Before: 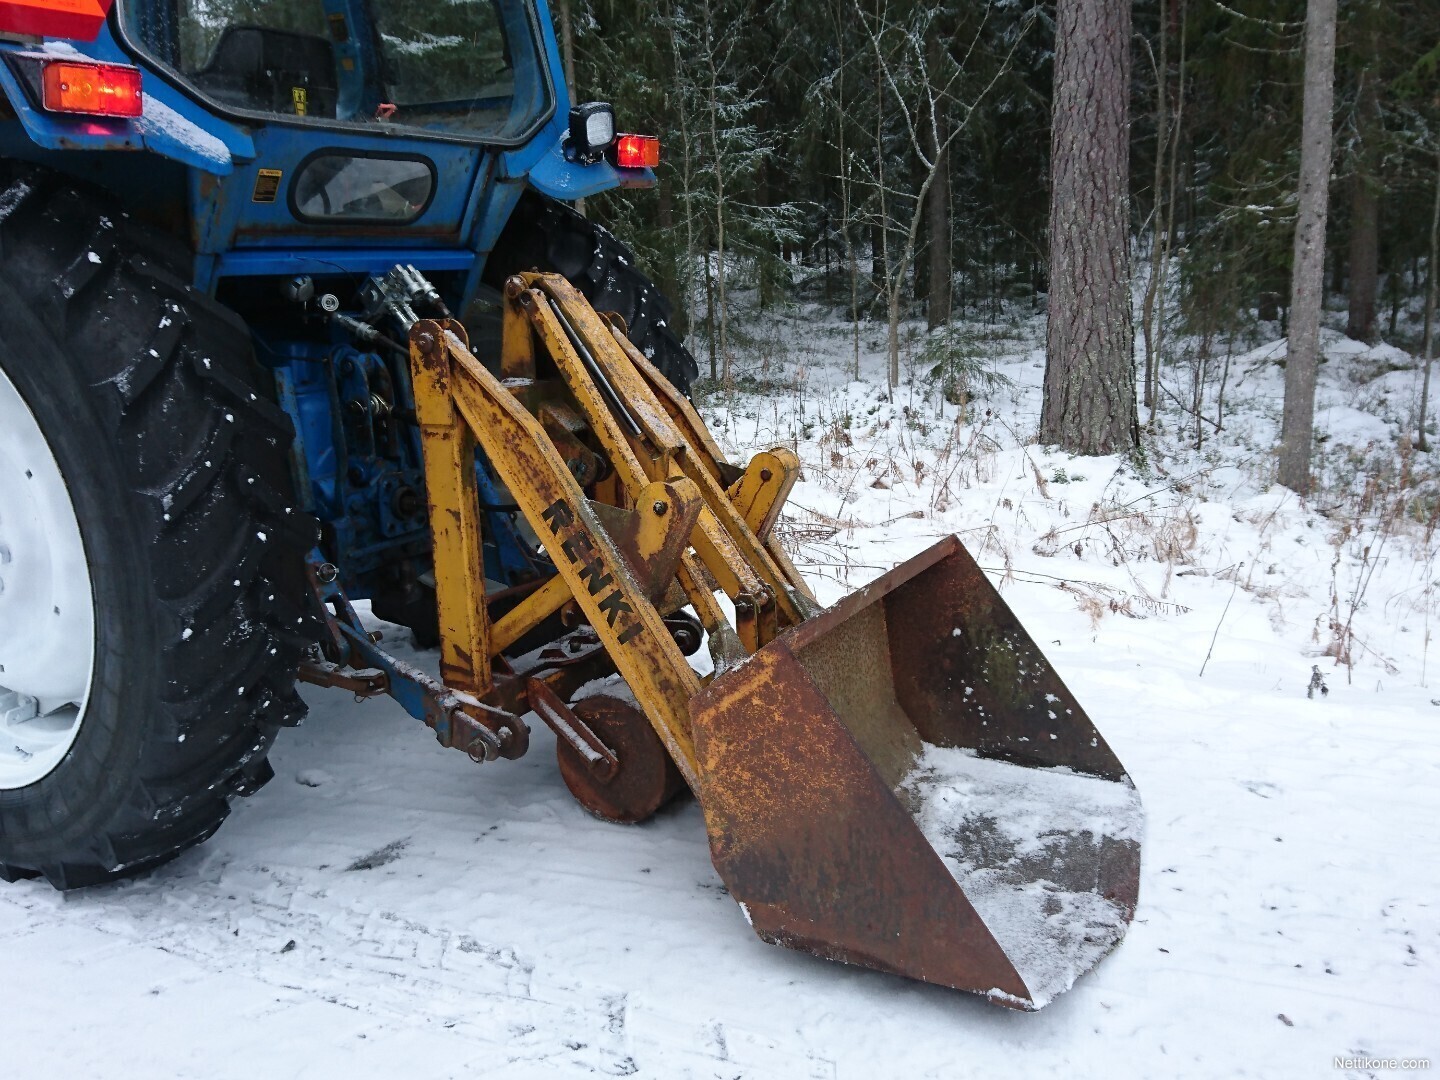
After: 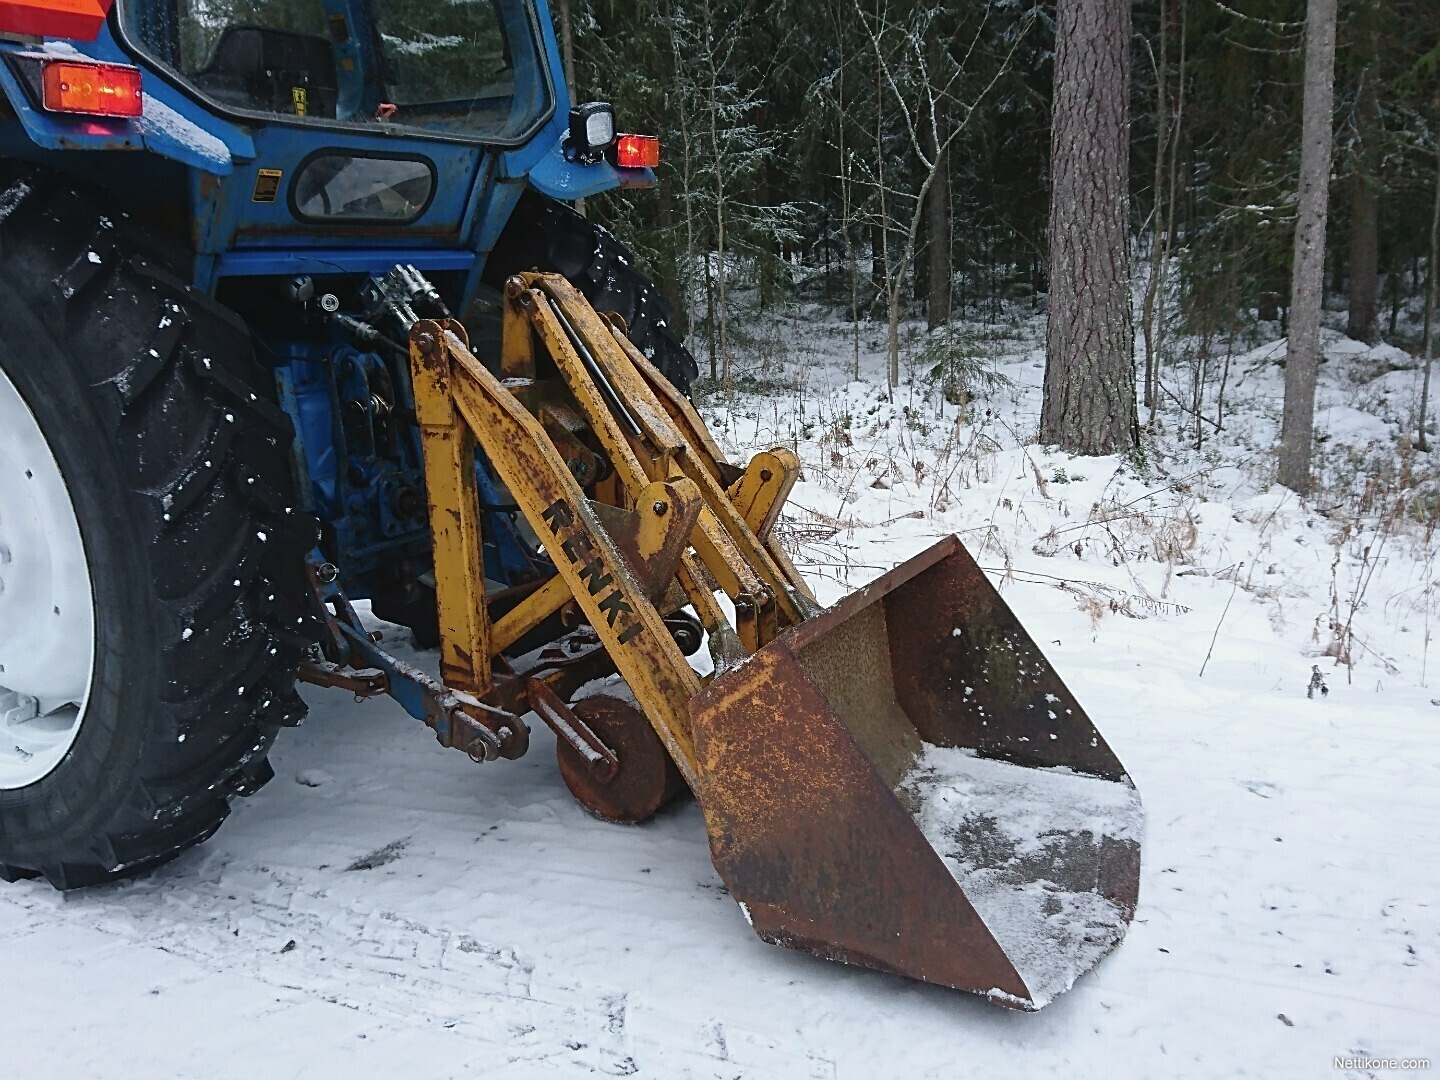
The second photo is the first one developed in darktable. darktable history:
contrast brightness saturation: contrast -0.08, brightness -0.04, saturation -0.11
contrast equalizer: y [[0.5 ×6], [0.5 ×6], [0.5, 0.5, 0.501, 0.545, 0.707, 0.863], [0 ×6], [0 ×6]]
exposure: compensate highlight preservation false
sharpen: on, module defaults
